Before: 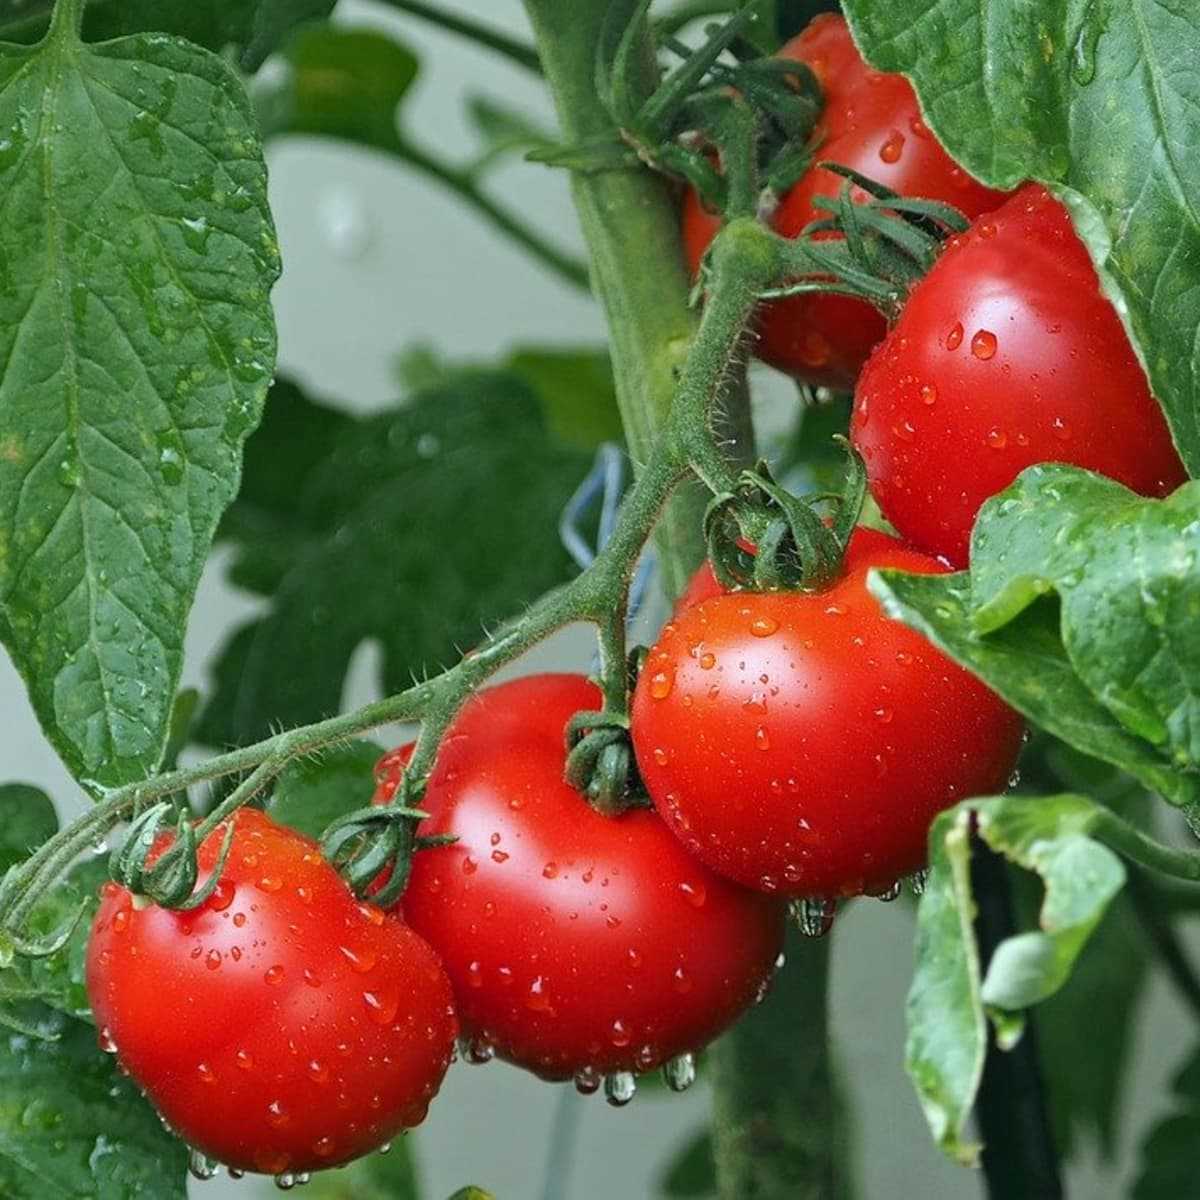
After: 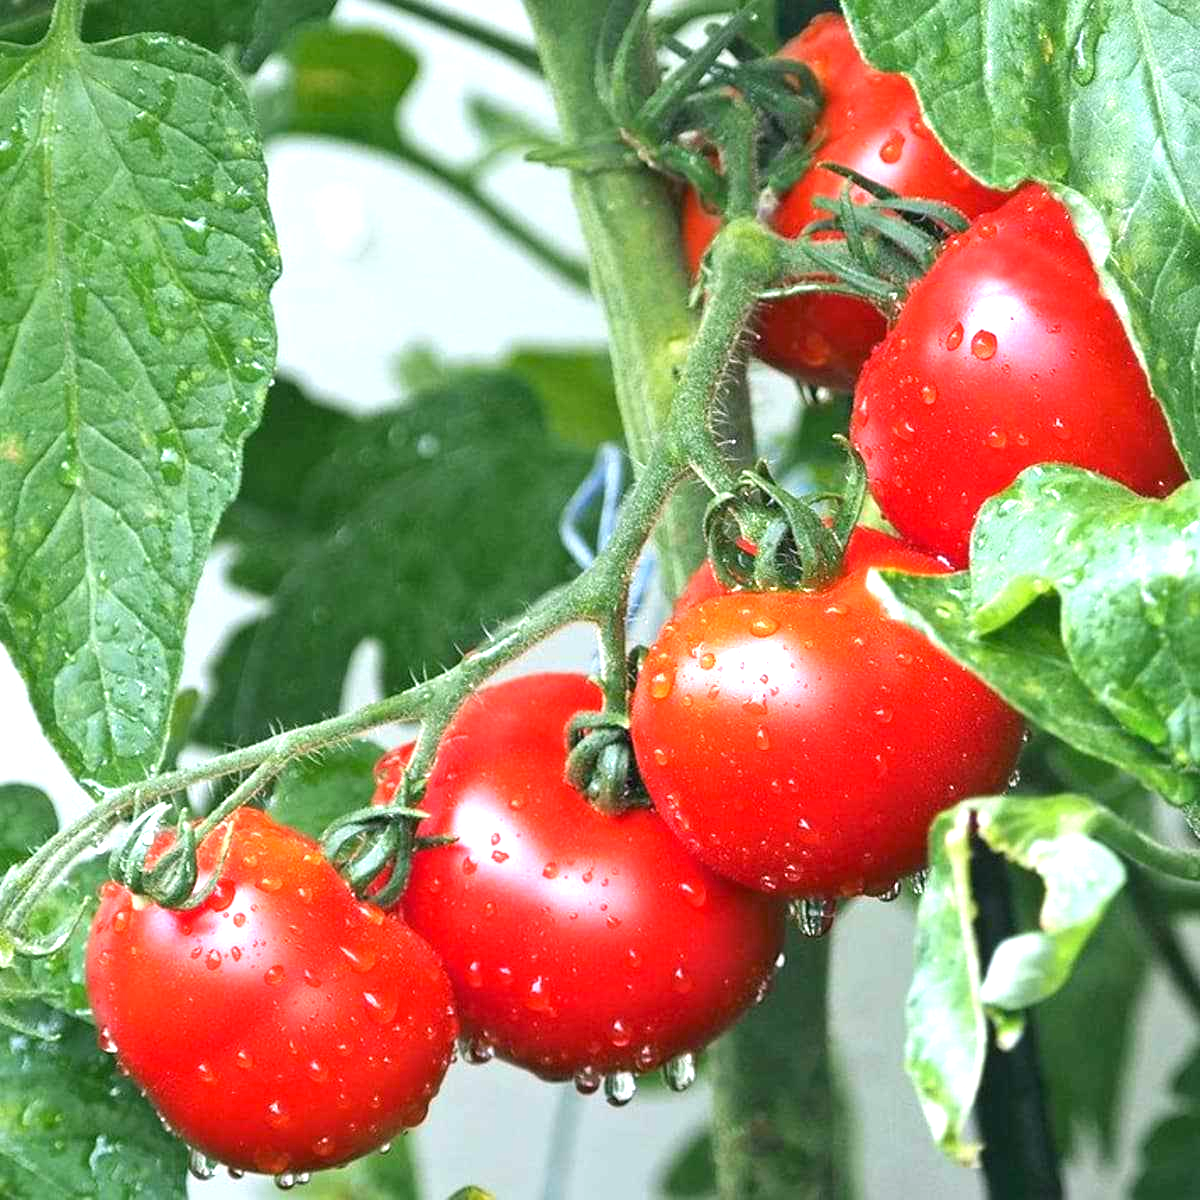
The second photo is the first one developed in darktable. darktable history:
exposure: black level correction 0, exposure 1.2 EV, compensate exposure bias true, compensate highlight preservation false
white balance: red 1.05, blue 1.072
